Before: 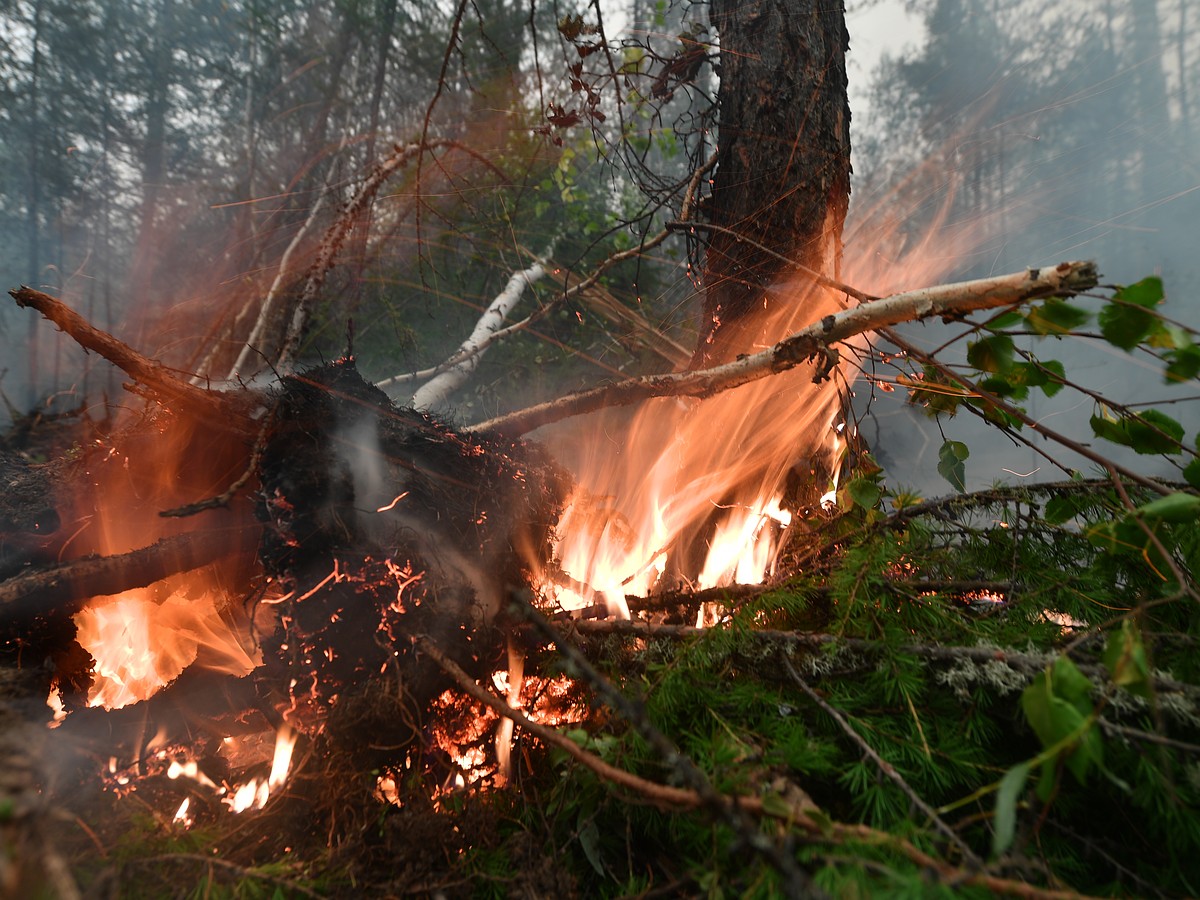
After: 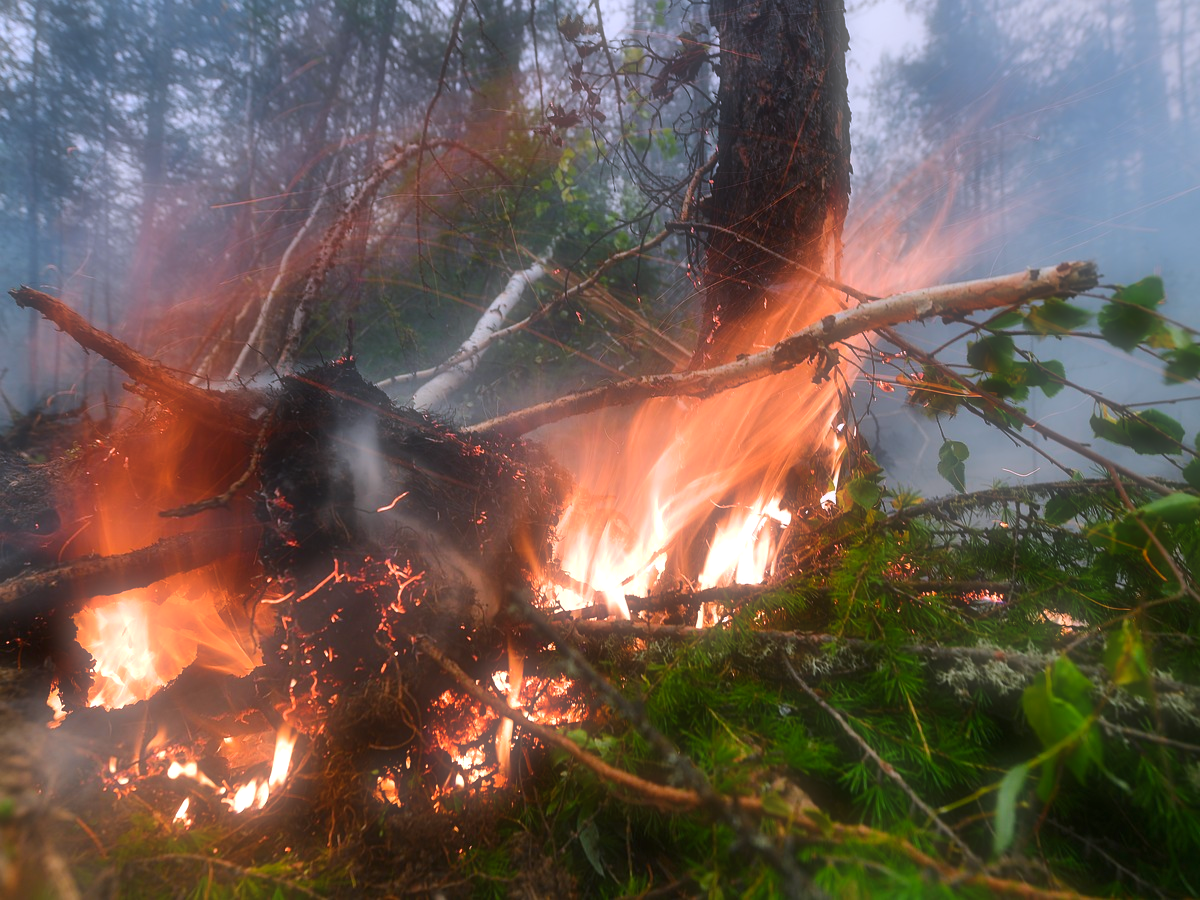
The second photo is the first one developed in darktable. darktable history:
color balance rgb: perceptual saturation grading › global saturation 25%, perceptual brilliance grading › mid-tones 10%, perceptual brilliance grading › shadows 15%, global vibrance 20%
soften: size 60.24%, saturation 65.46%, brightness 0.506 EV, mix 25.7%
graduated density: hue 238.83°, saturation 50%
exposure: exposure 0.6 EV, compensate highlight preservation false
